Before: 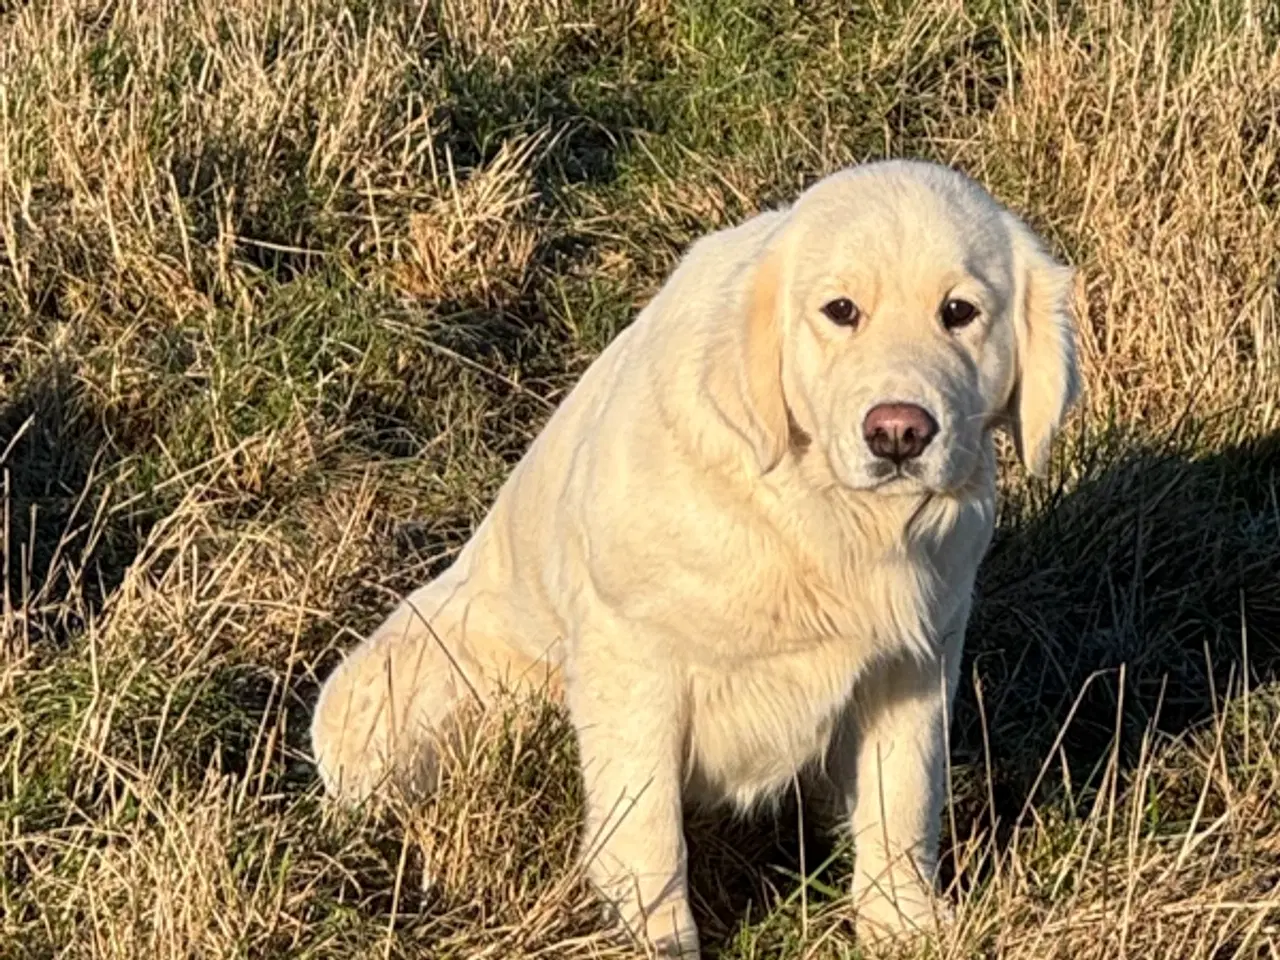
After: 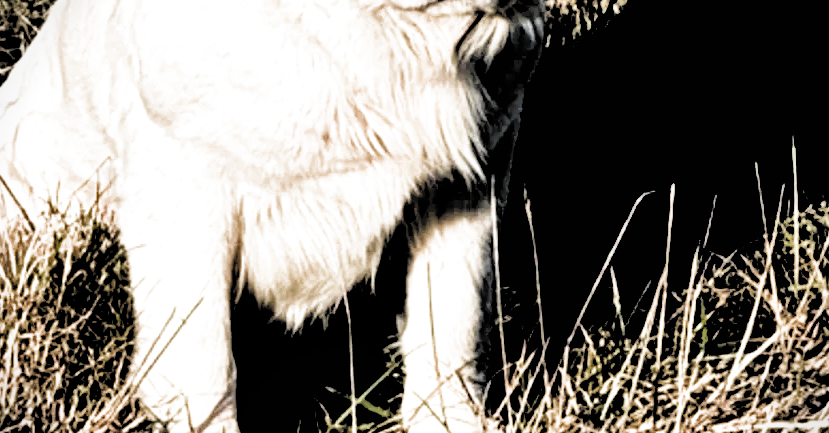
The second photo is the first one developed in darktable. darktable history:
filmic rgb: black relative exposure -1.15 EV, white relative exposure 2.06 EV, threshold 2.97 EV, hardness 1.55, contrast 2.233, color science v4 (2020), enable highlight reconstruction true
crop and rotate: left 35.159%, top 50.013%, bottom 4.87%
shadows and highlights: soften with gaussian
vignetting: fall-off start 97.16%, width/height ratio 1.181
